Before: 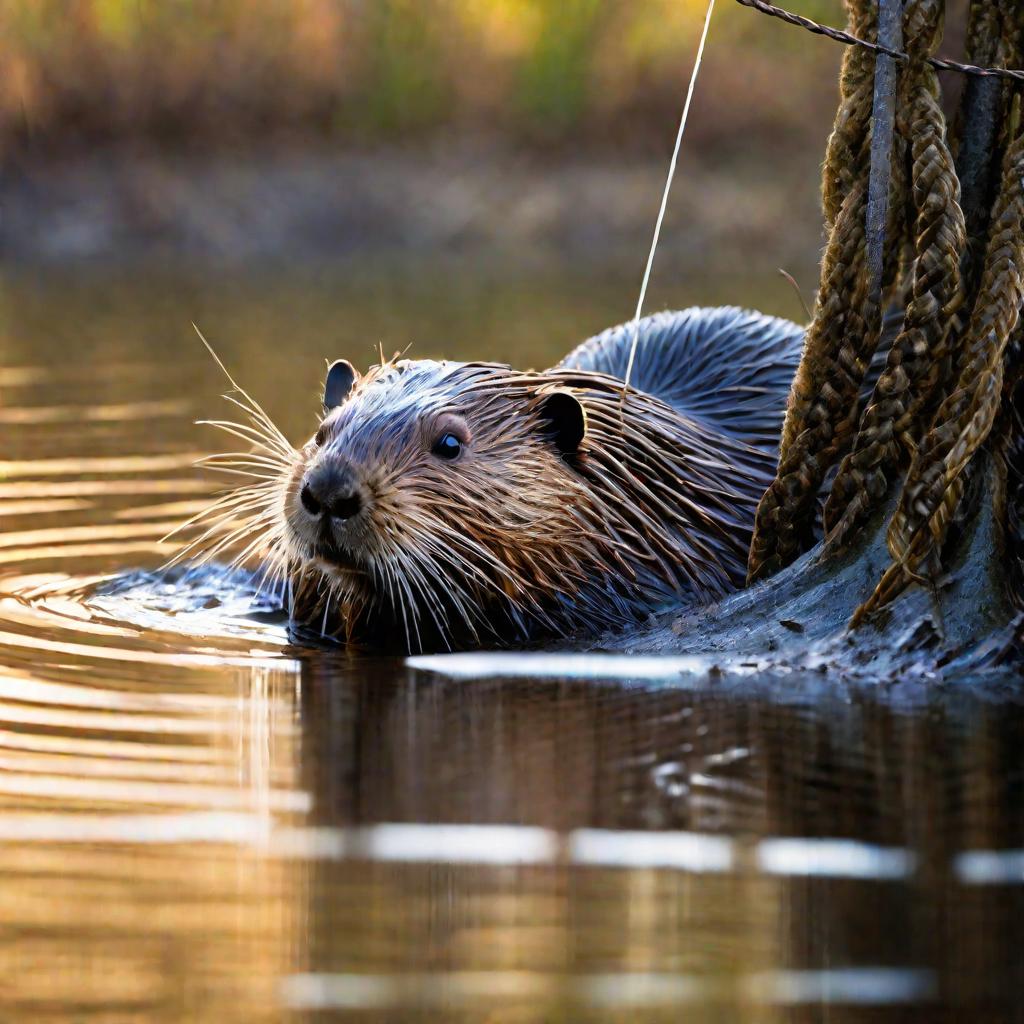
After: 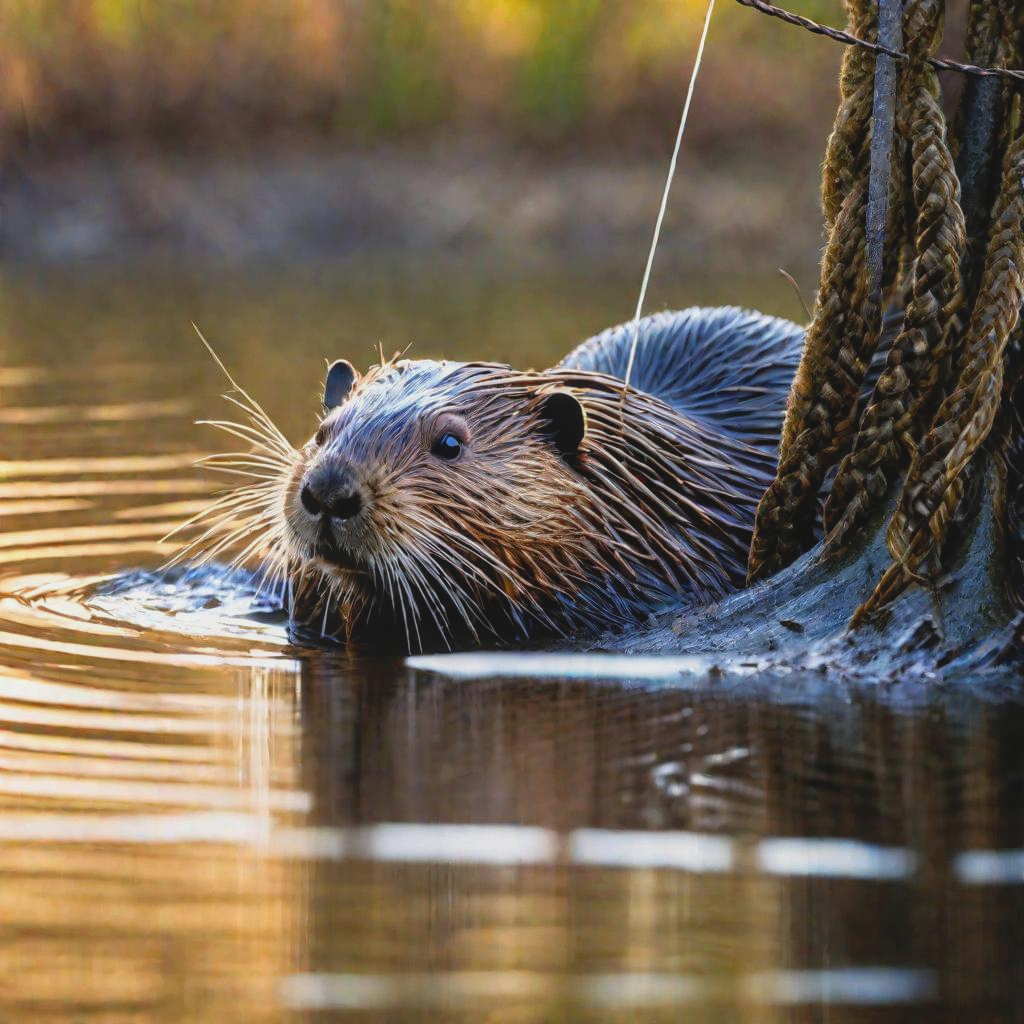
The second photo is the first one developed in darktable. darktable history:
local contrast: highlights 46%, shadows 7%, detail 99%
